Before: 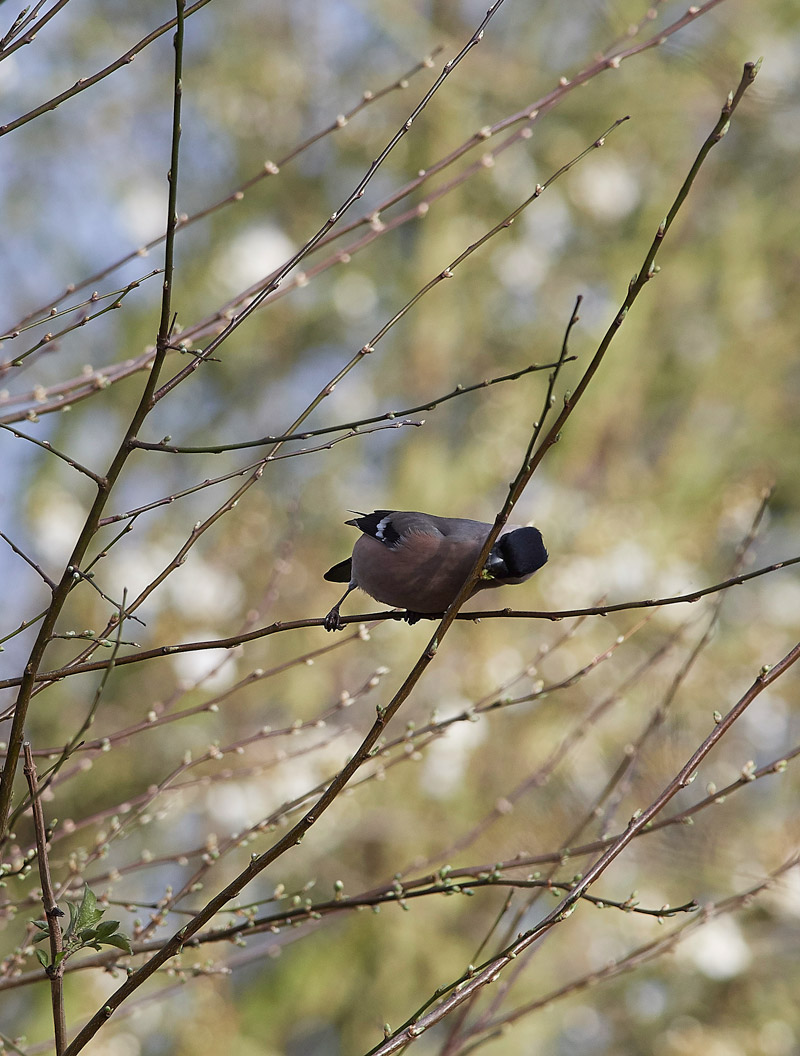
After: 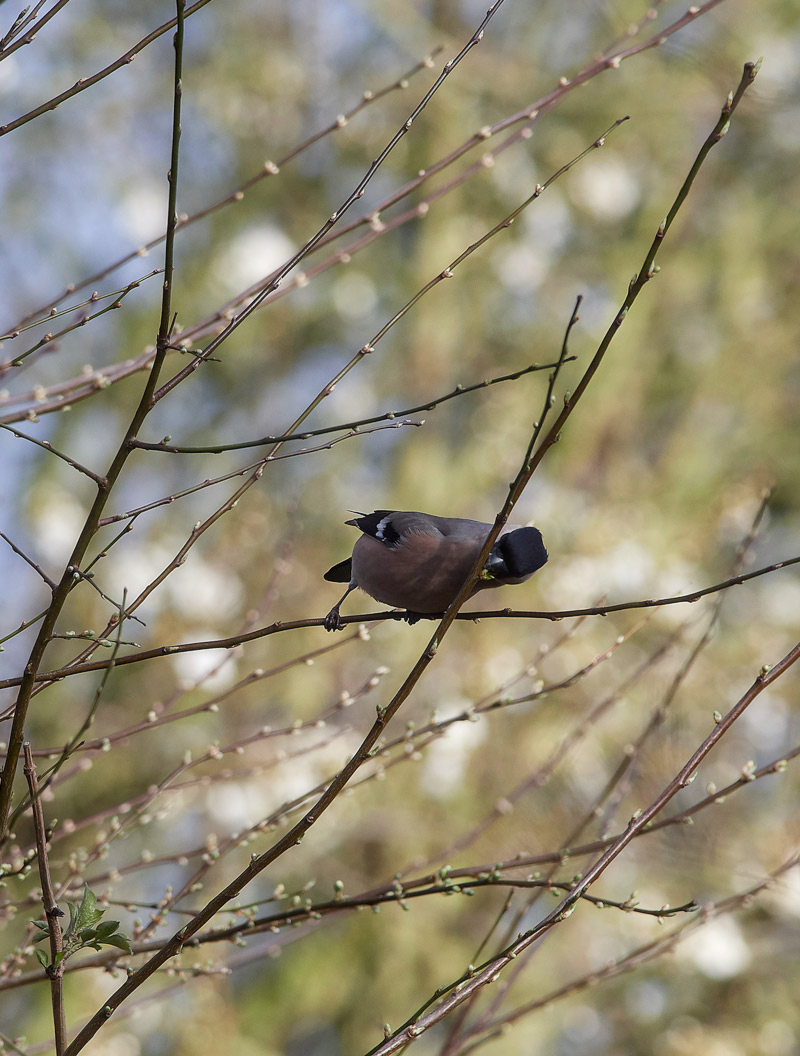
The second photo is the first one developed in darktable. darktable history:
contrast equalizer: octaves 7, y [[0.502, 0.505, 0.512, 0.529, 0.564, 0.588], [0.5 ×6], [0.502, 0.505, 0.512, 0.529, 0.564, 0.588], [0, 0.001, 0.001, 0.004, 0.008, 0.011], [0, 0.001, 0.001, 0.004, 0.008, 0.011]], mix -1
local contrast: on, module defaults
